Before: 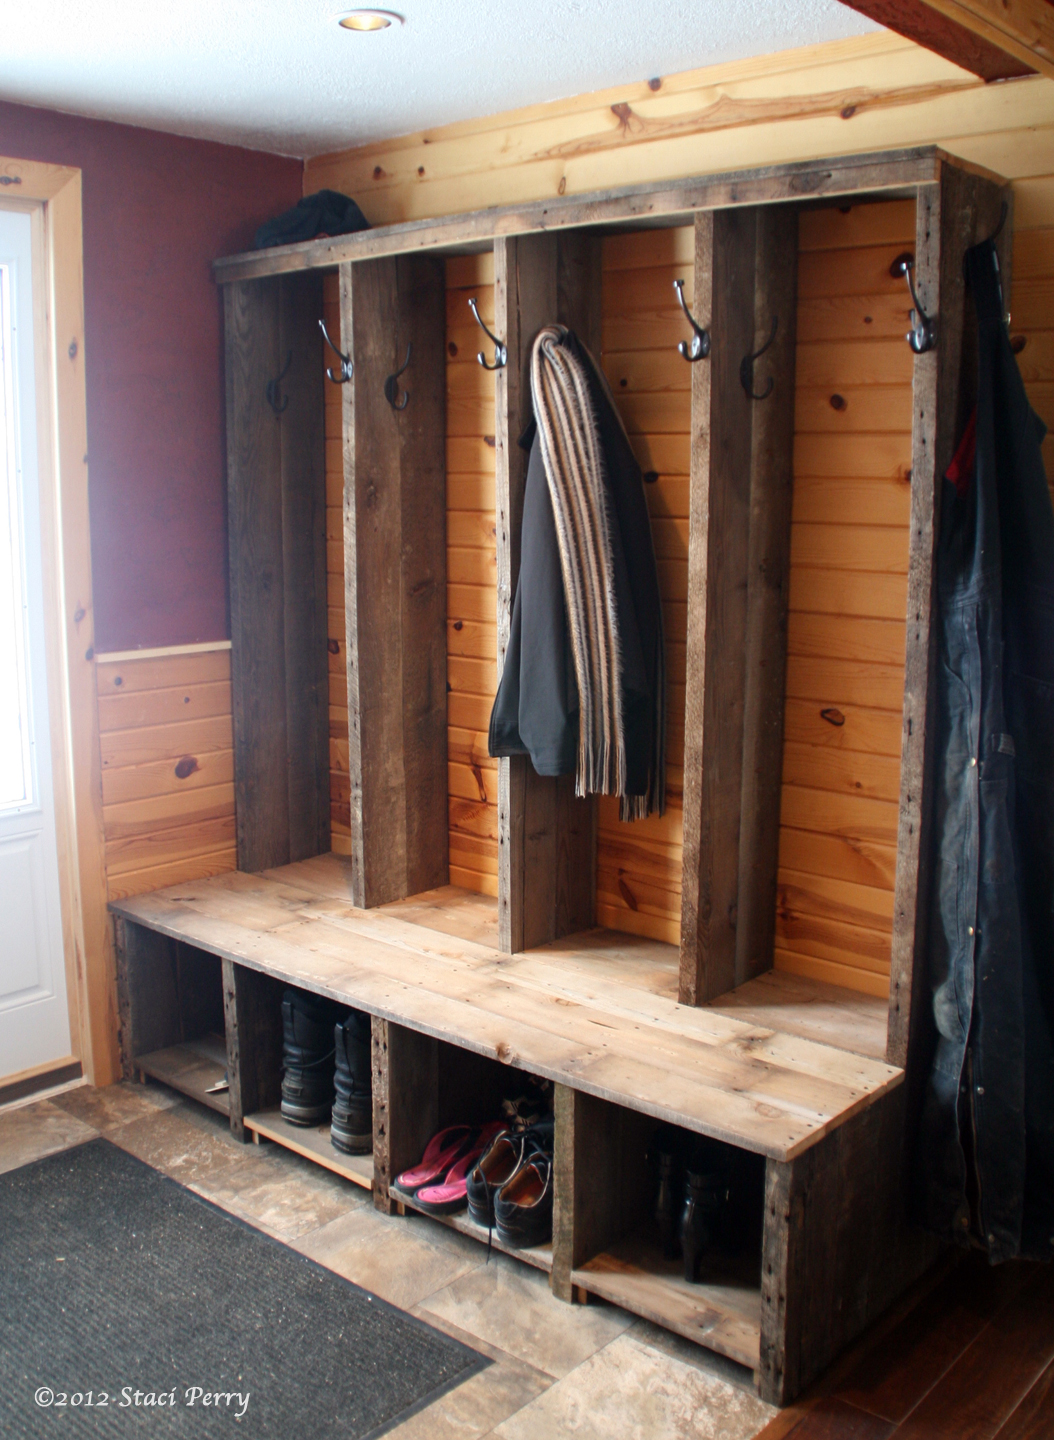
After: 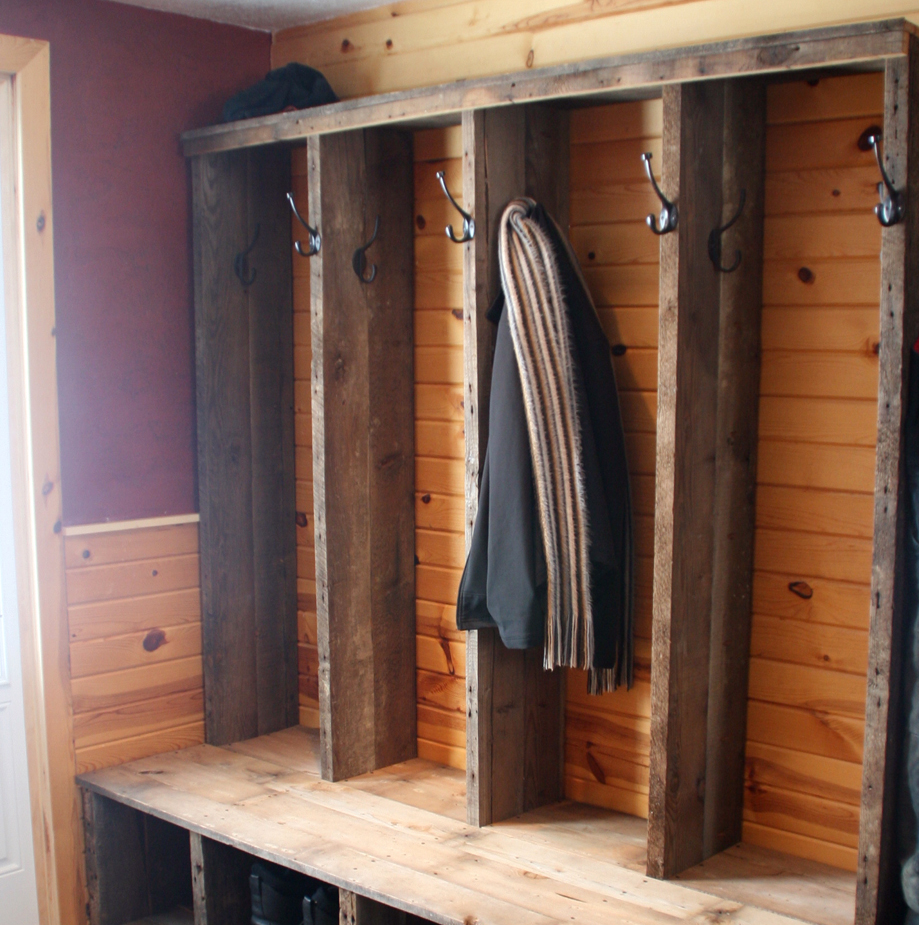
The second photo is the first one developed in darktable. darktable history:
crop: left 3.105%, top 8.829%, right 9.609%, bottom 26.931%
tone equalizer: edges refinement/feathering 500, mask exposure compensation -1.57 EV, preserve details no
